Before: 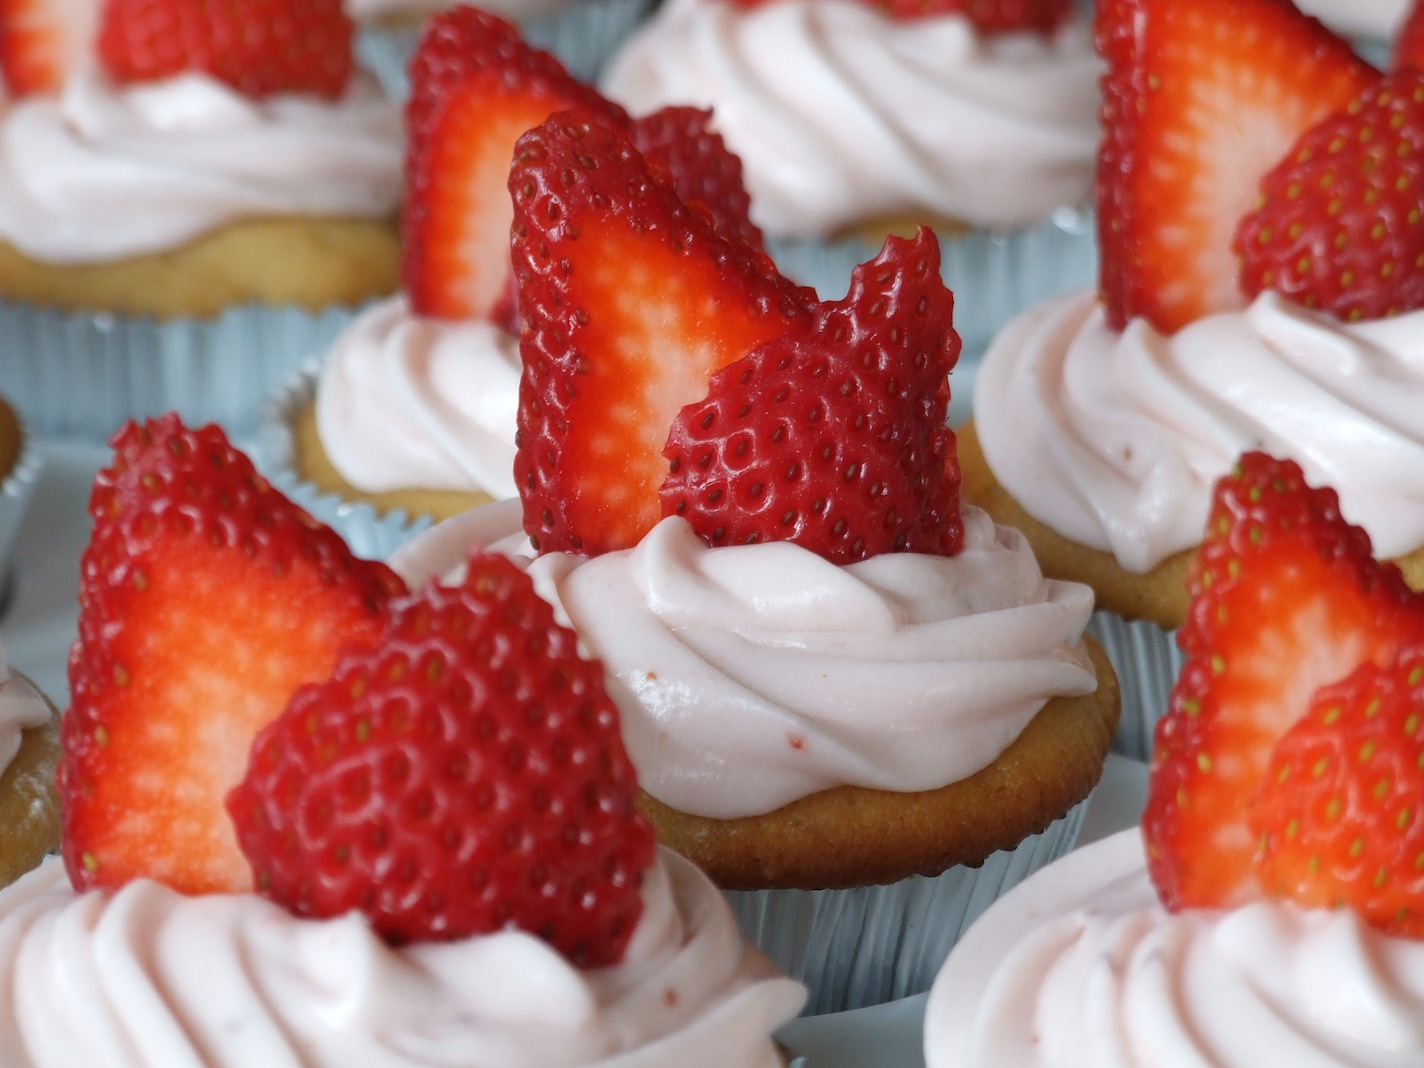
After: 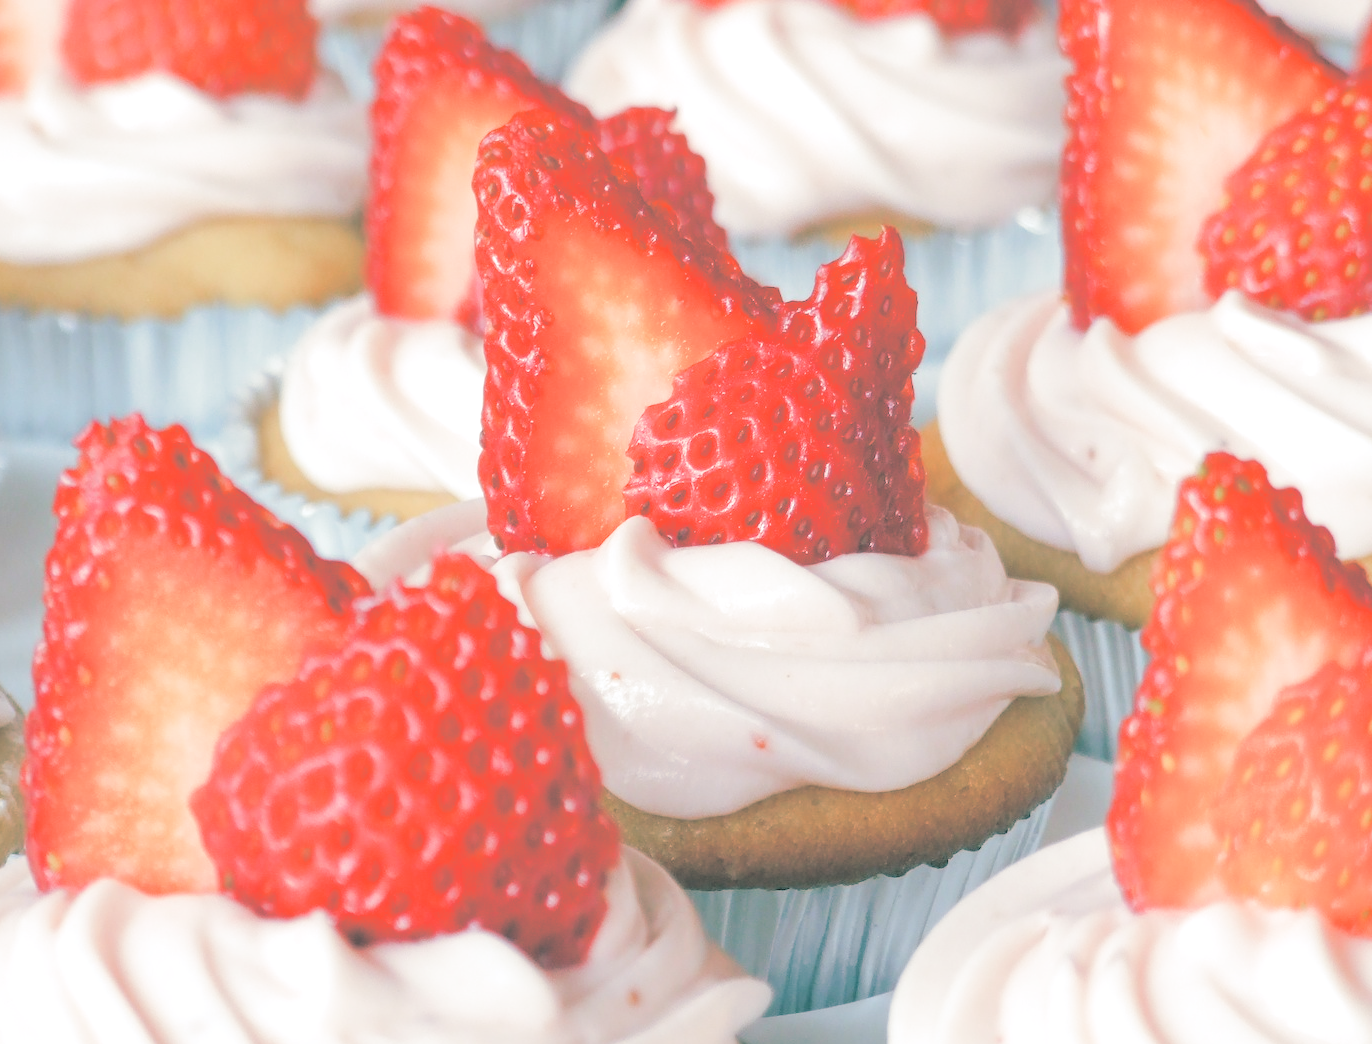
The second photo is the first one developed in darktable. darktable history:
split-toning: shadows › hue 186.43°, highlights › hue 49.29°, compress 30.29%
global tonemap: drago (0.7, 100)
contrast brightness saturation: saturation -0.05
exposure: black level correction 0, exposure 1.2 EV, compensate highlight preservation false
crop and rotate: left 2.536%, right 1.107%, bottom 2.246%
color balance rgb: shadows lift › chroma 1%, shadows lift › hue 113°, highlights gain › chroma 0.2%, highlights gain › hue 333°, perceptual saturation grading › global saturation 20%, perceptual saturation grading › highlights -50%, perceptual saturation grading › shadows 25%, contrast -30%
local contrast: highlights 25%, detail 130%
